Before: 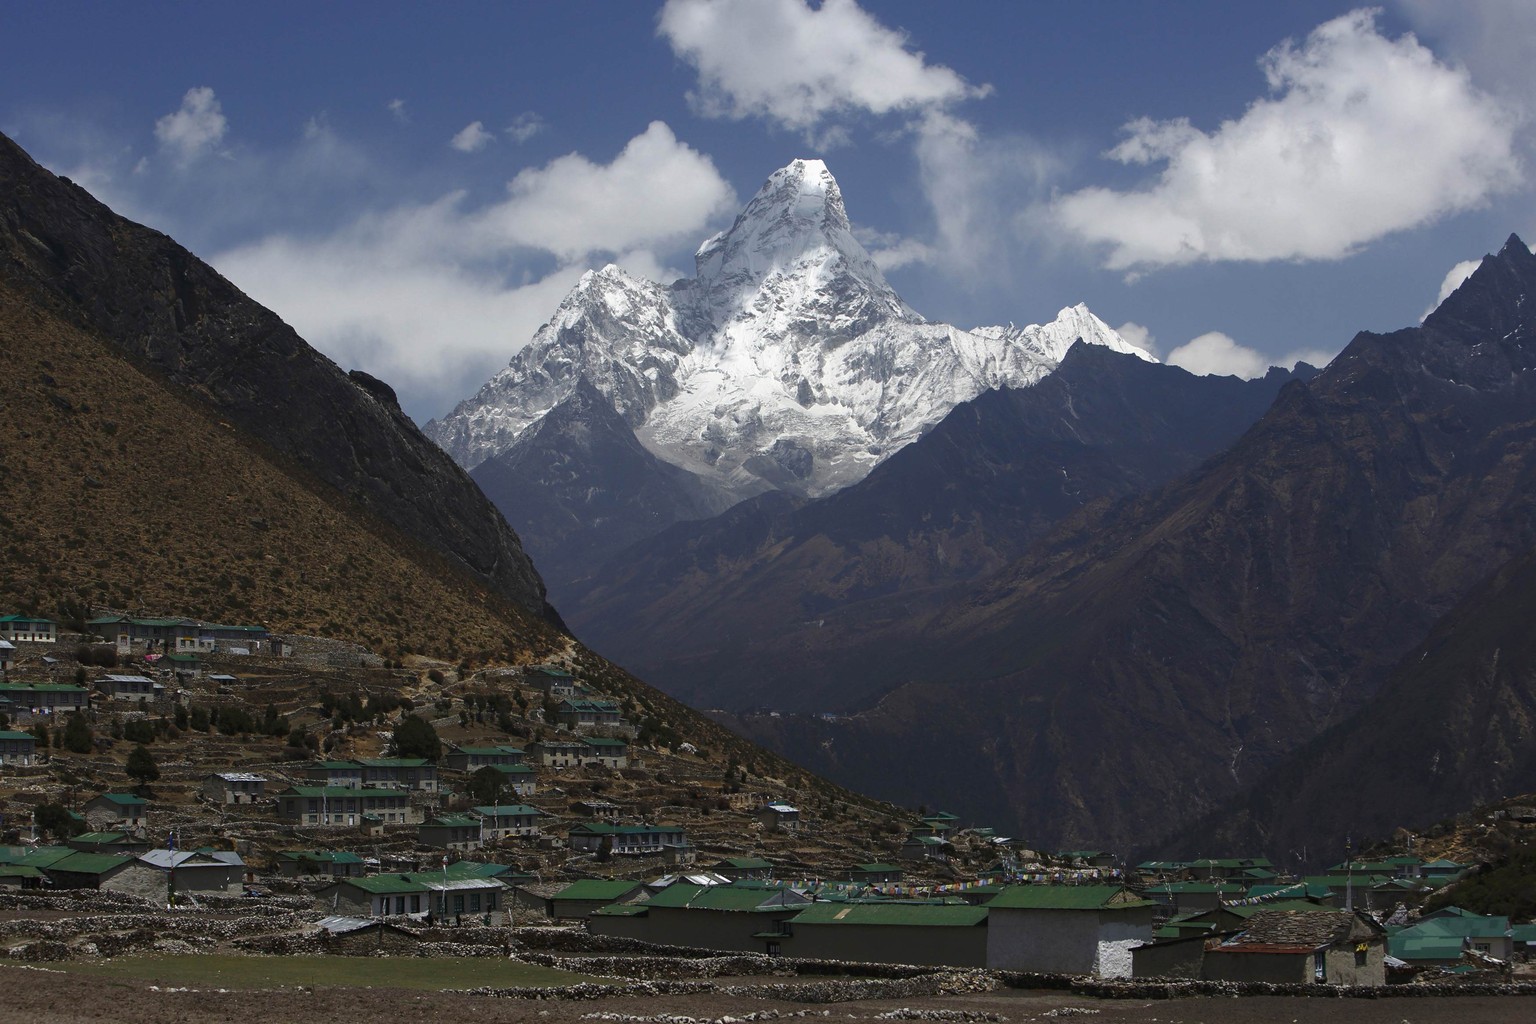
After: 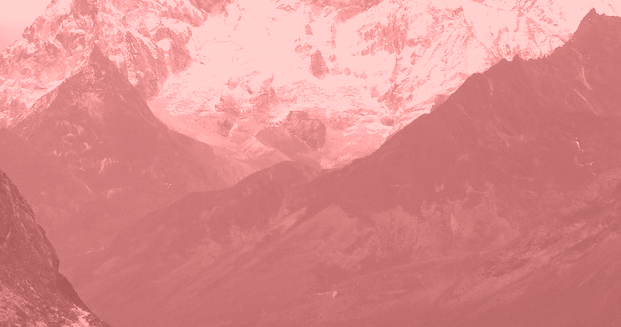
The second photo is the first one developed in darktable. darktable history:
colorize: saturation 51%, source mix 50.67%, lightness 50.67%
velvia: on, module defaults
rgb curve: curves: ch0 [(0.123, 0.061) (0.995, 0.887)]; ch1 [(0.06, 0.116) (1, 0.906)]; ch2 [(0, 0) (0.824, 0.69) (1, 1)], mode RGB, independent channels, compensate middle gray true
local contrast: mode bilateral grid, contrast 20, coarseness 50, detail 120%, midtone range 0.2
exposure: exposure 1.15 EV, compensate highlight preservation false
crop: left 31.751%, top 32.172%, right 27.8%, bottom 35.83%
white balance: red 1.188, blue 1.11
